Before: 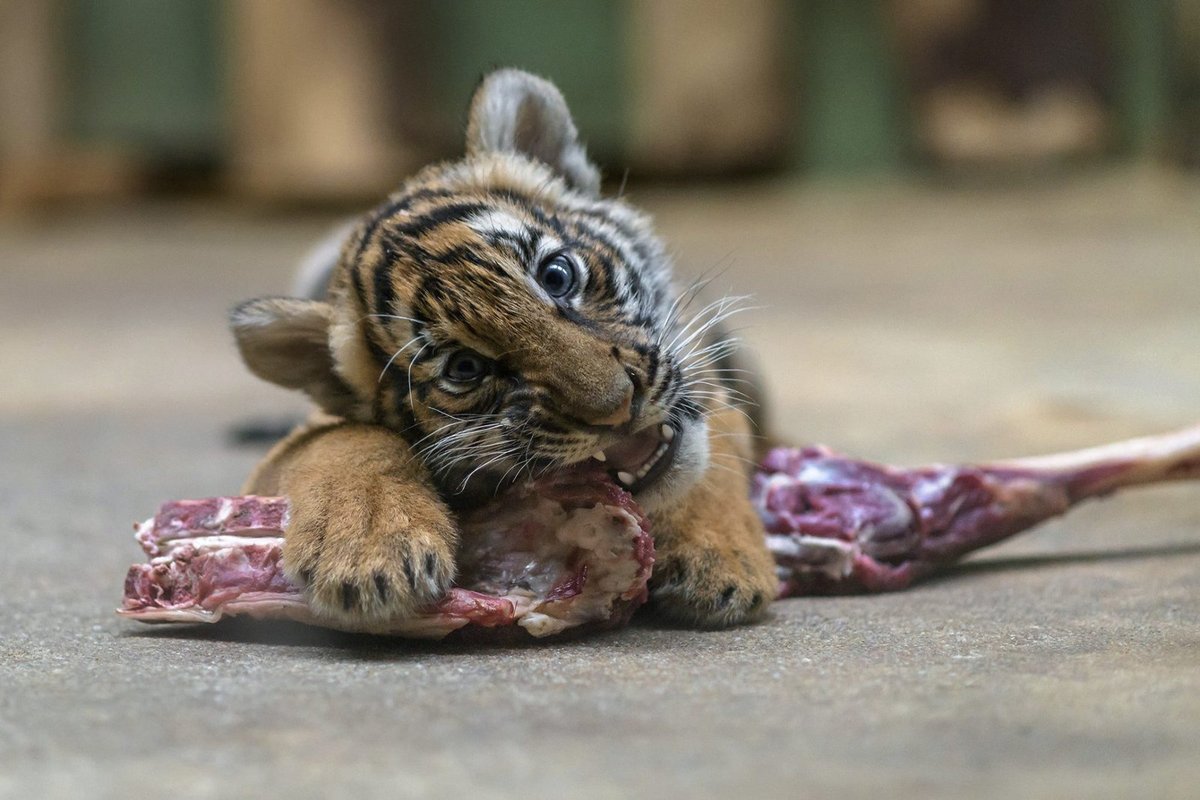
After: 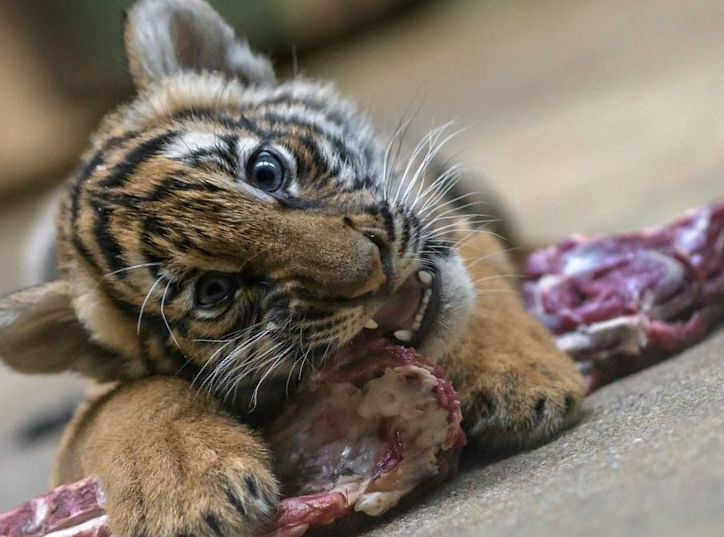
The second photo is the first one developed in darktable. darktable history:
contrast equalizer: octaves 7, y [[0.5 ×6], [0.5 ×6], [0.5, 0.5, 0.501, 0.545, 0.707, 0.863], [0 ×6], [0 ×6]]
crop and rotate: angle 21.11°, left 6.929%, right 4.138%, bottom 1.079%
